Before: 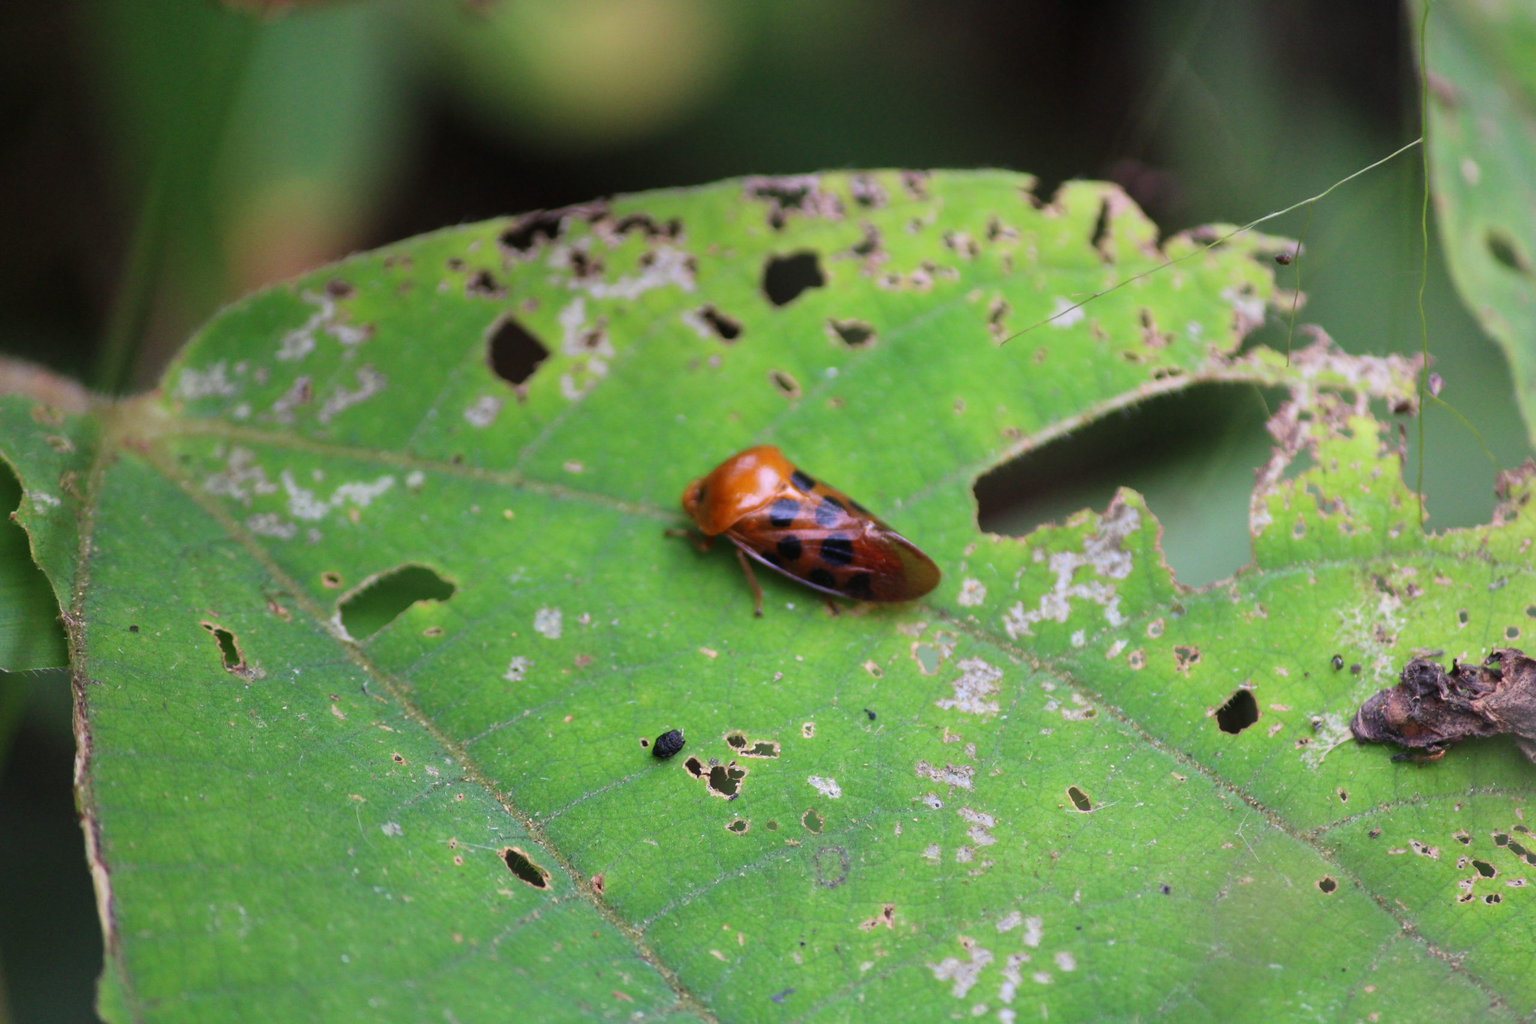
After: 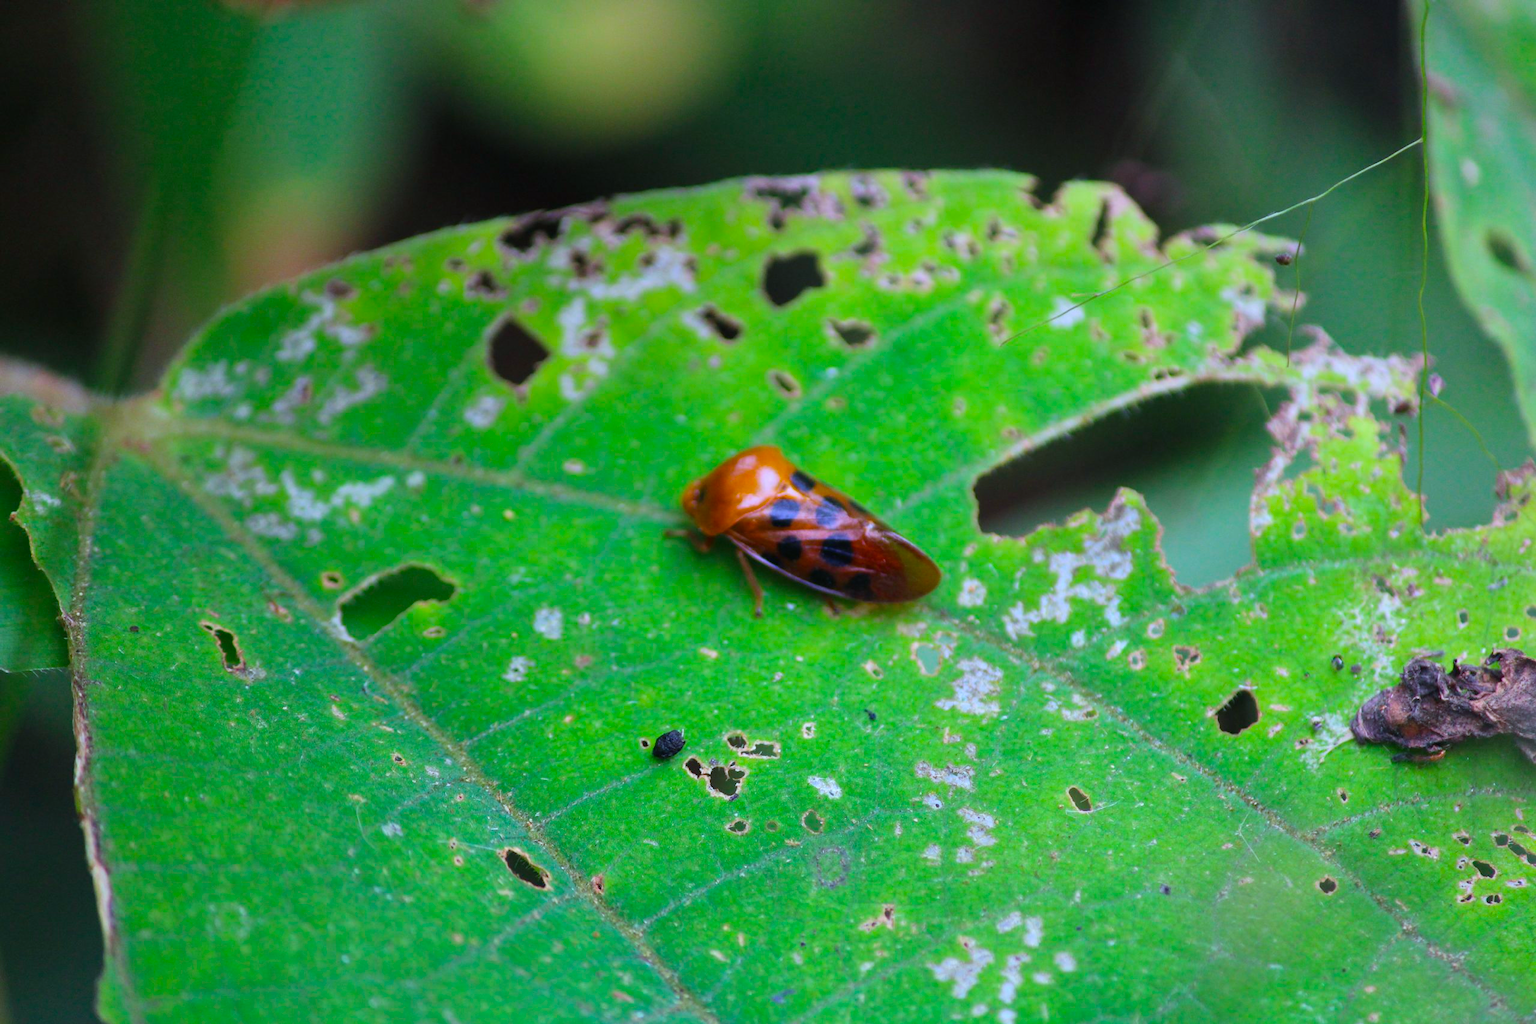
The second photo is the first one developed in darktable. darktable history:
color calibration: gray › normalize channels true, illuminant F (fluorescent), F source F9 (Cool White Deluxe 4150 K) – high CRI, x 0.375, y 0.373, temperature 4154.16 K, gamut compression 0.008
color balance rgb: perceptual saturation grading › global saturation 39.95%
